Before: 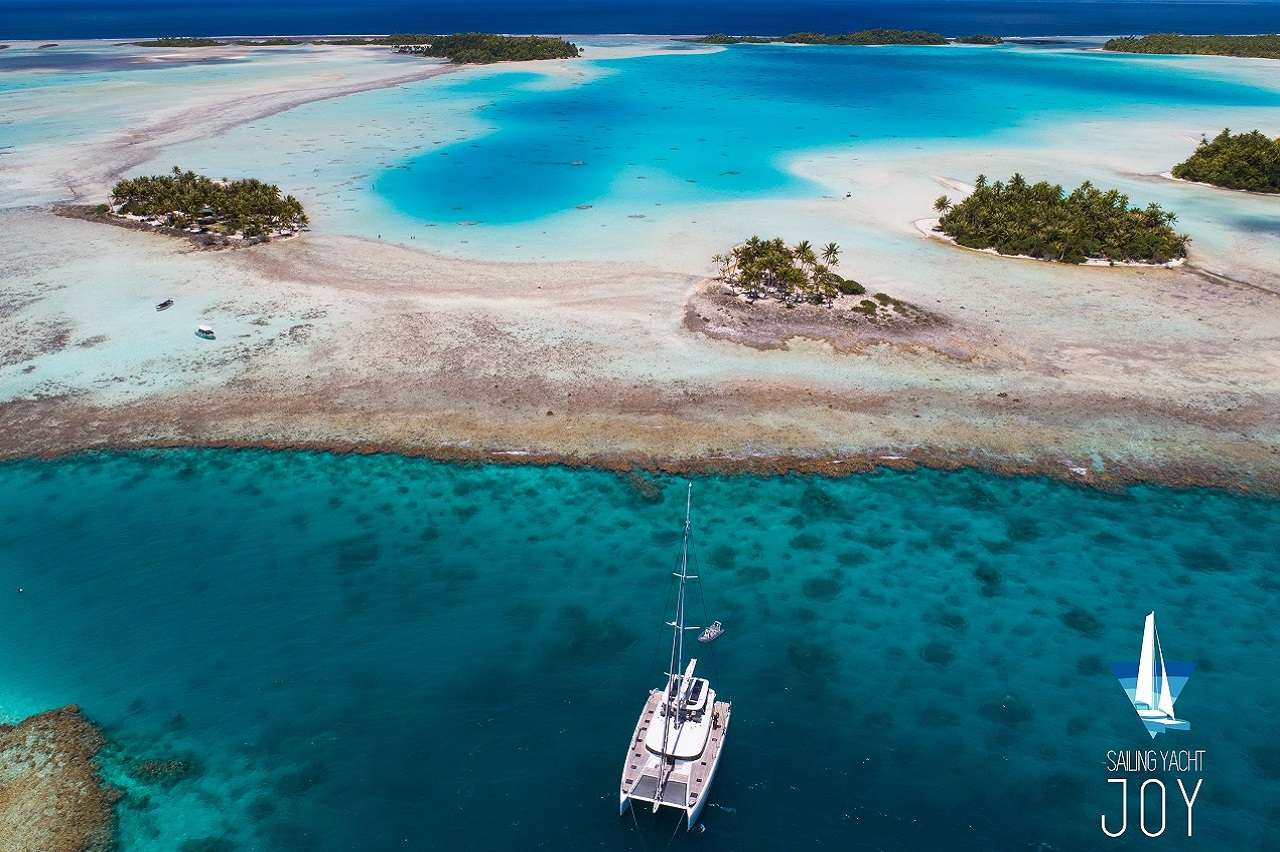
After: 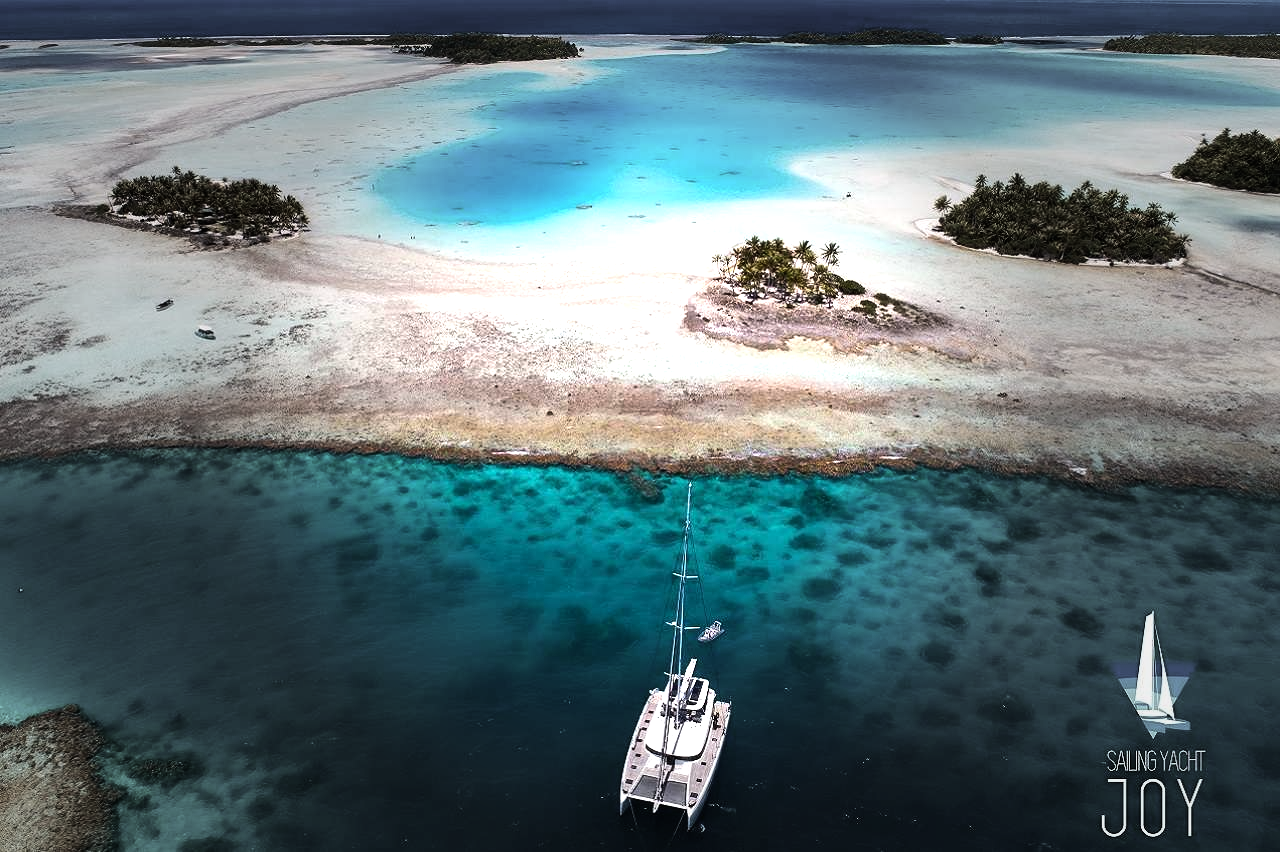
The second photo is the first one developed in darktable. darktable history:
vignetting: fall-off start 31.28%, fall-off radius 34.64%, brightness -0.575
tone equalizer: -8 EV -1.08 EV, -7 EV -1.01 EV, -6 EV -0.867 EV, -5 EV -0.578 EV, -3 EV 0.578 EV, -2 EV 0.867 EV, -1 EV 1.01 EV, +0 EV 1.08 EV, edges refinement/feathering 500, mask exposure compensation -1.57 EV, preserve details no
